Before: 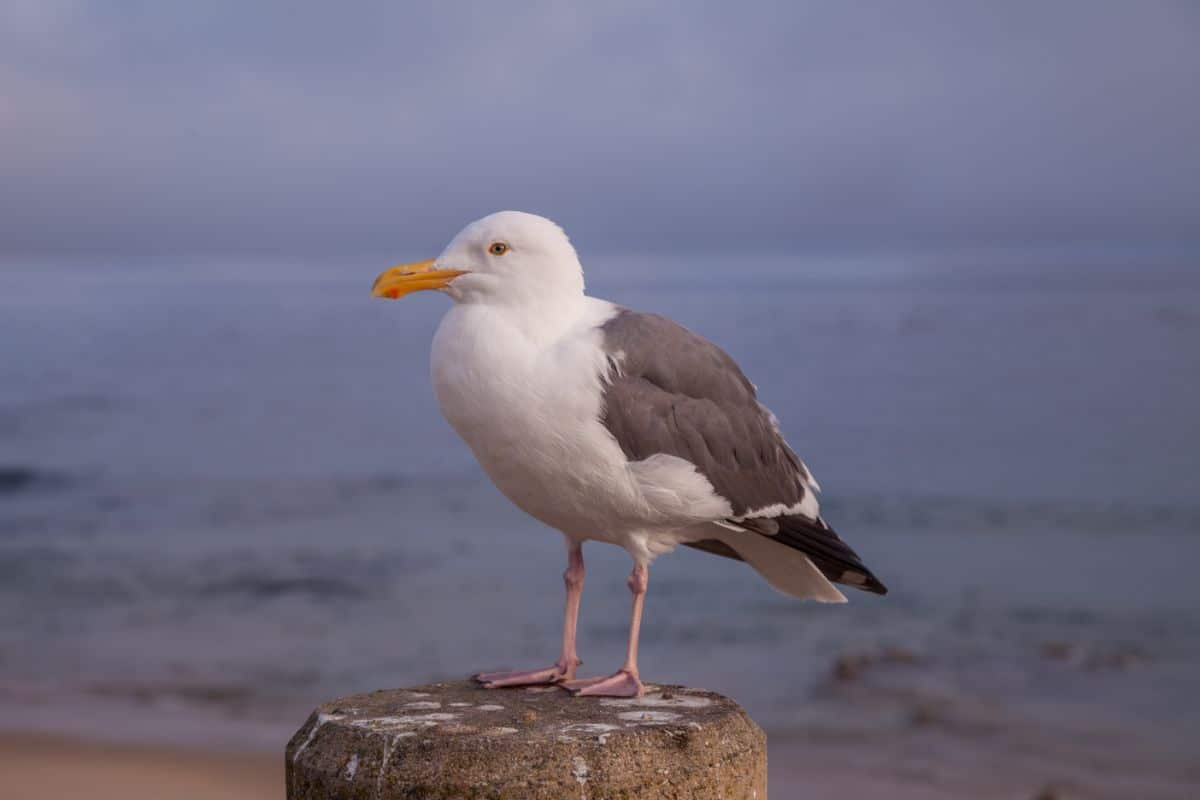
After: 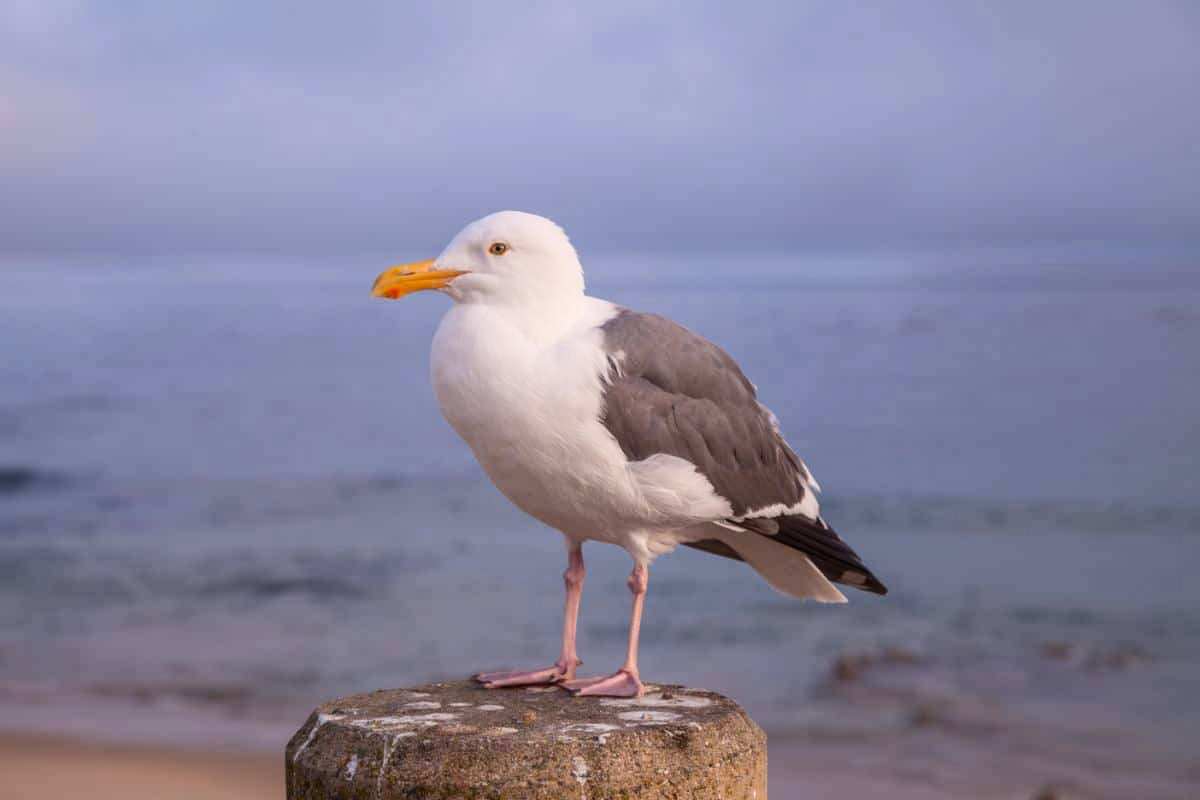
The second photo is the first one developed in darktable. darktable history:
contrast brightness saturation: contrast 0.198, brightness 0.166, saturation 0.218
